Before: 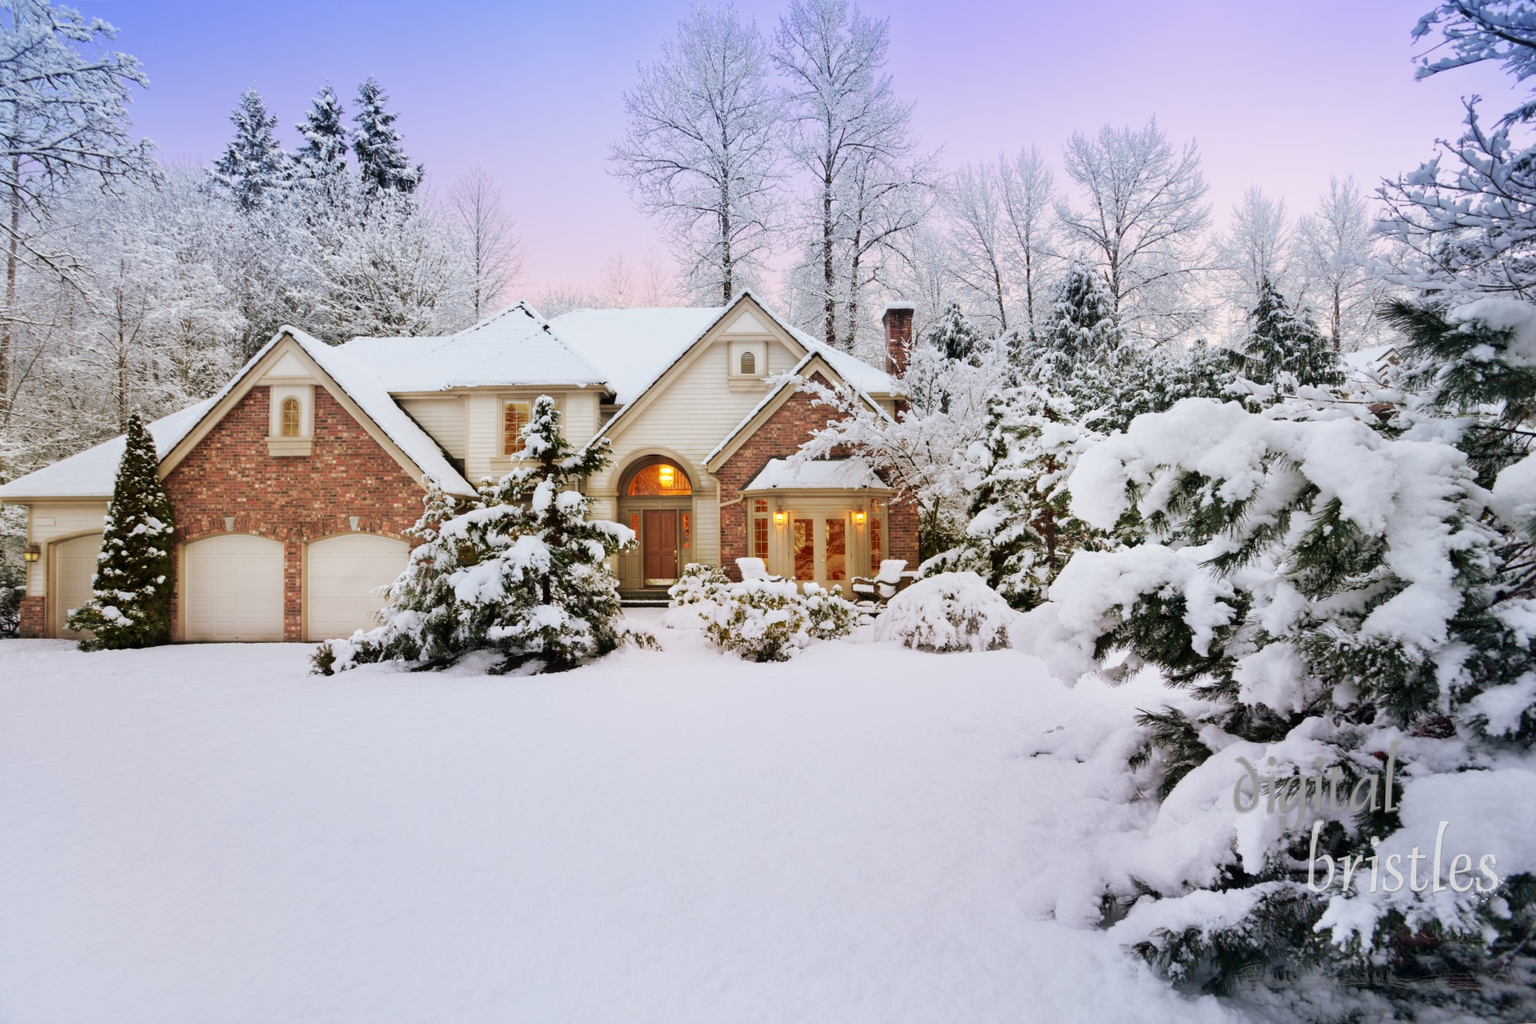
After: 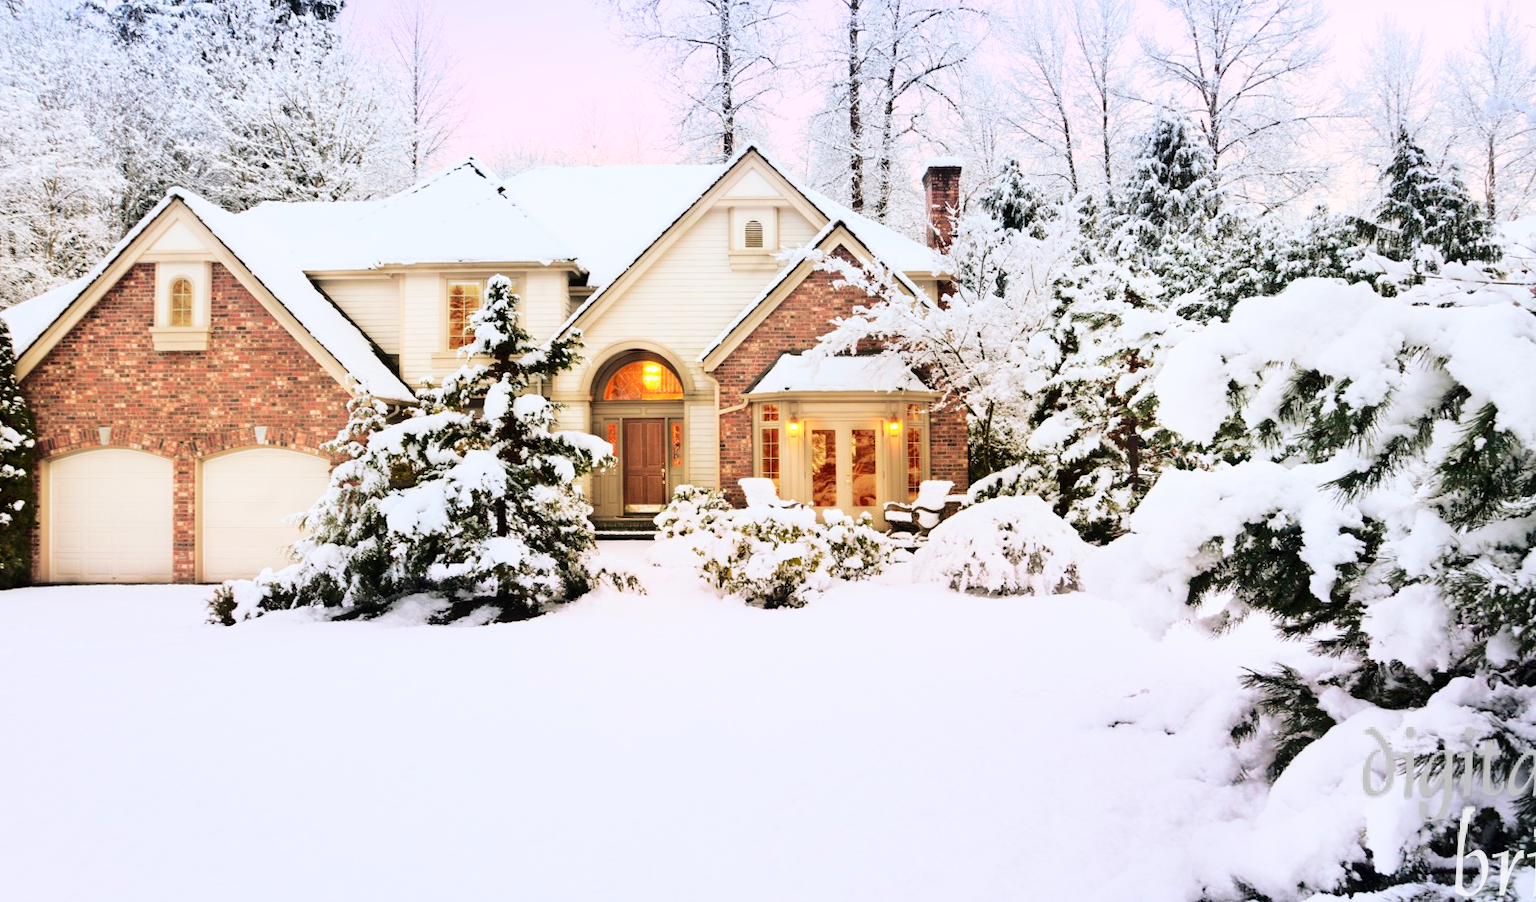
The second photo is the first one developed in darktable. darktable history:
base curve: curves: ch0 [(0, 0) (0.028, 0.03) (0.121, 0.232) (0.46, 0.748) (0.859, 0.968) (1, 1)]
crop: left 9.522%, top 17.18%, right 10.608%, bottom 12.402%
